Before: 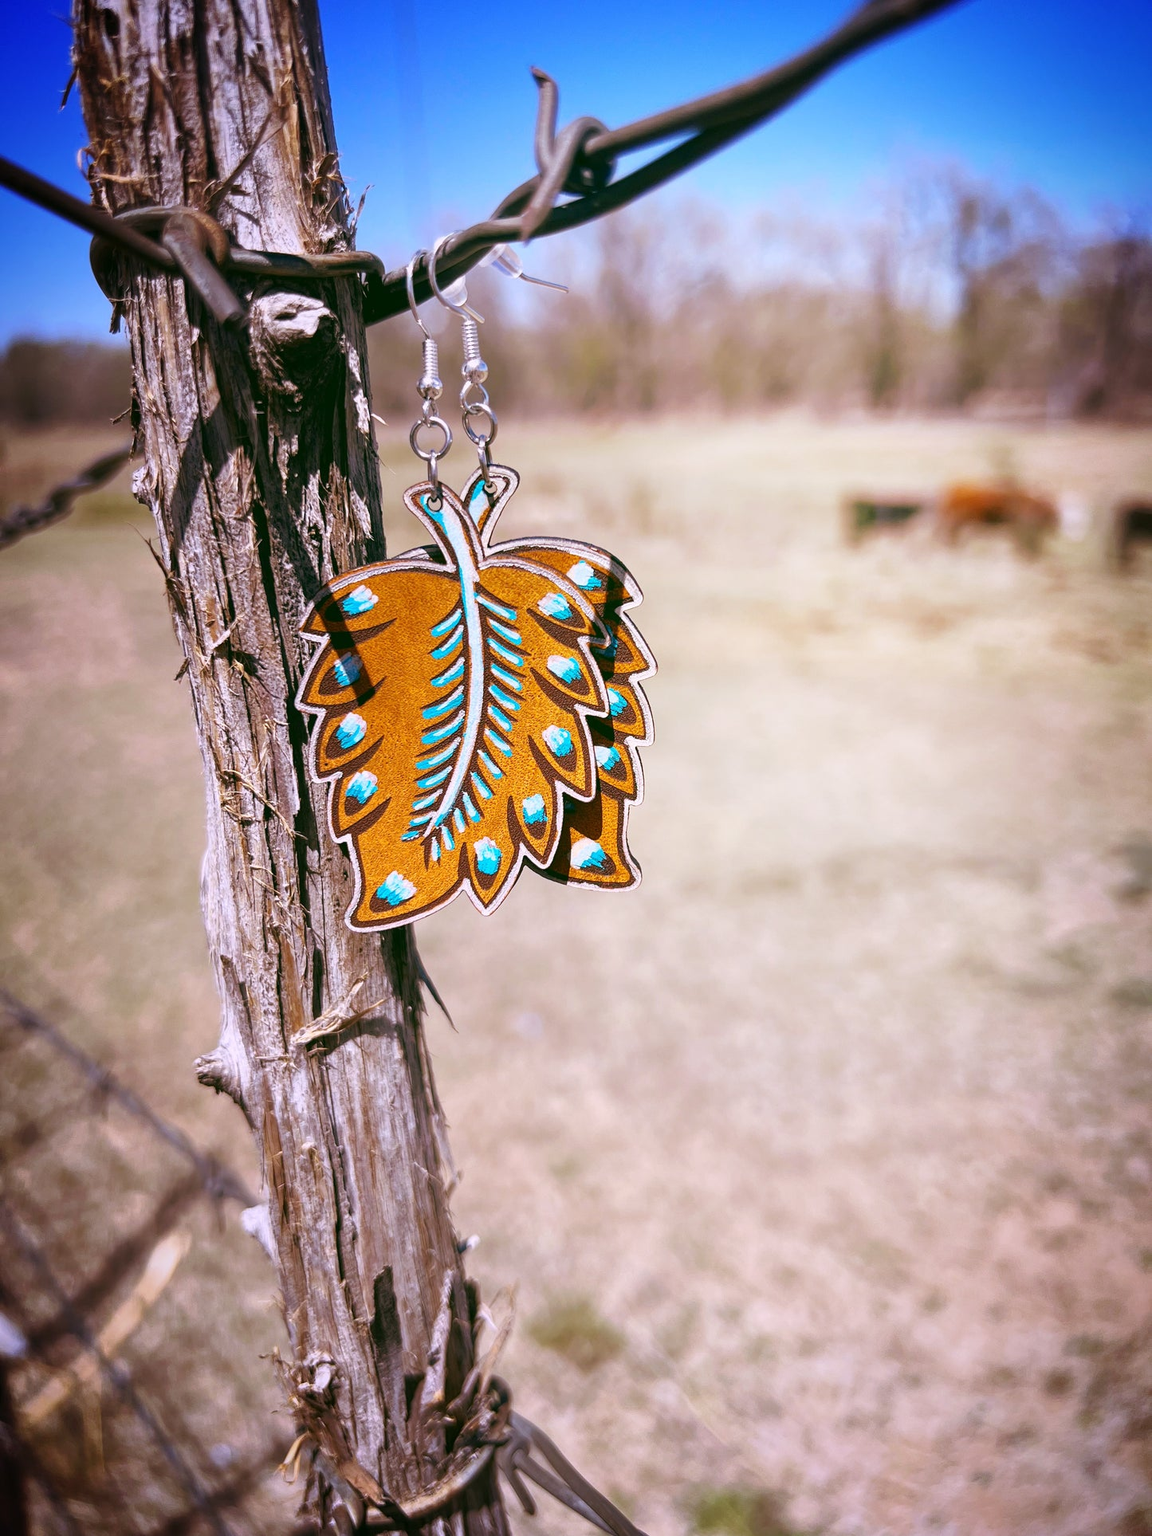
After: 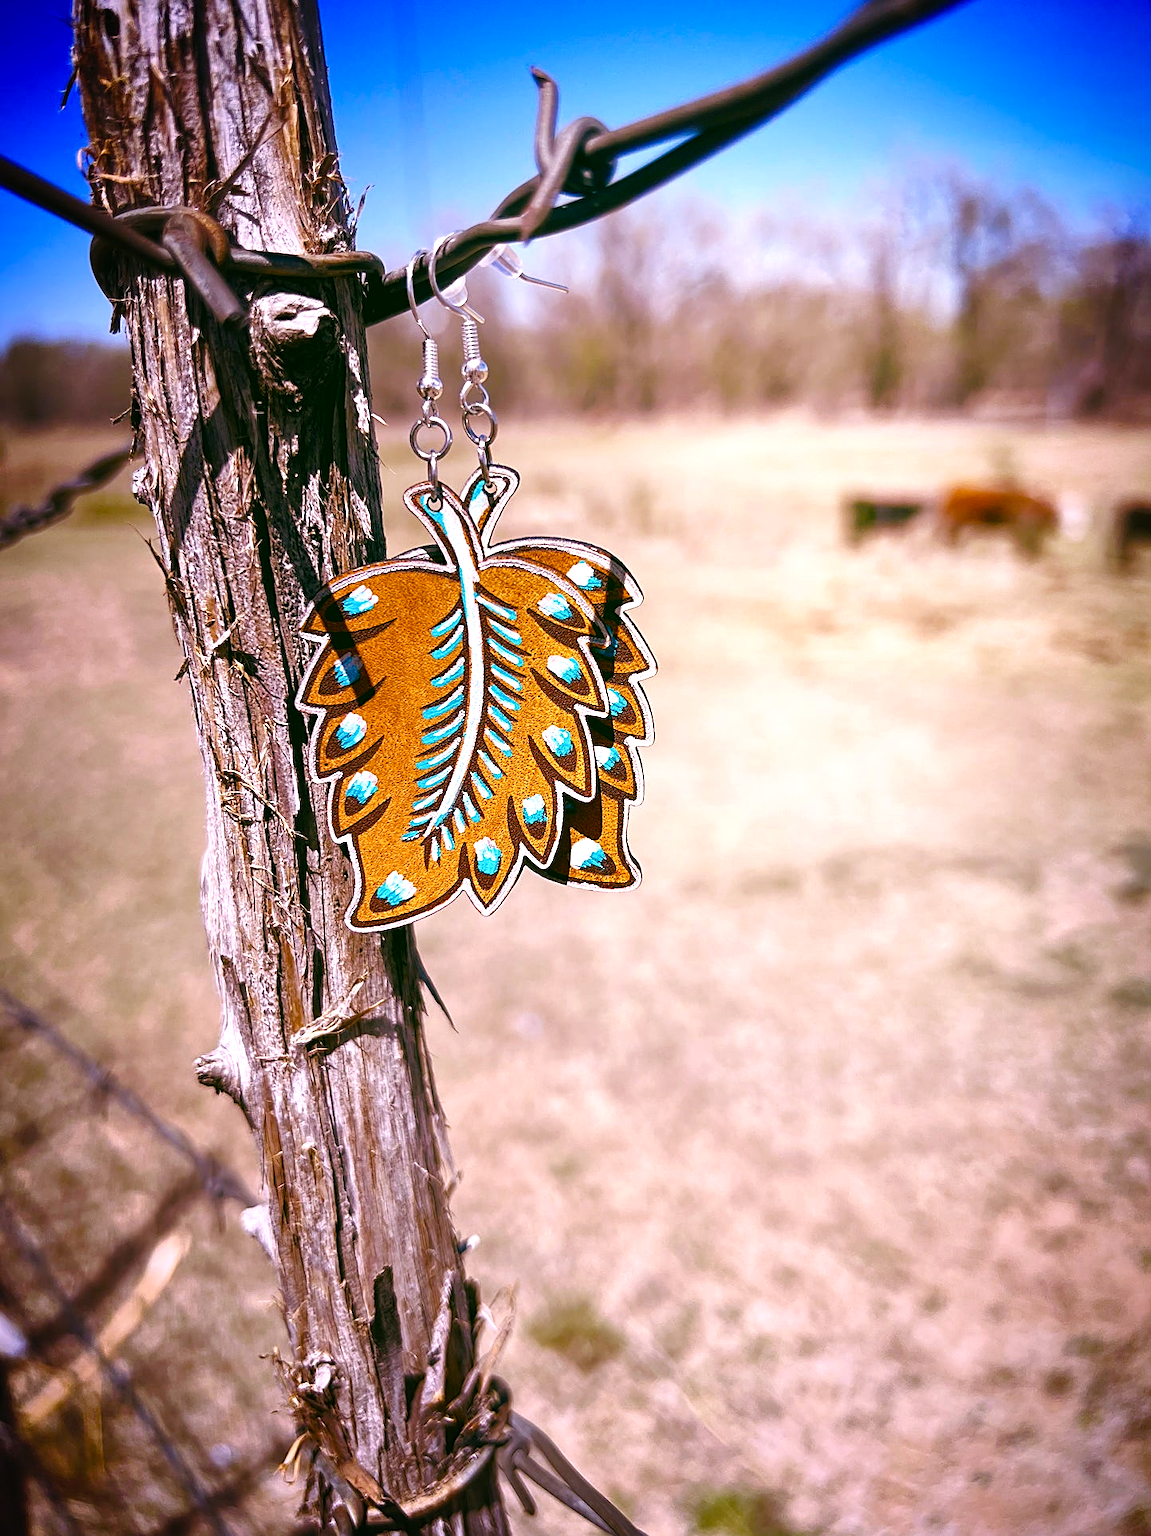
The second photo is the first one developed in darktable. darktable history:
shadows and highlights: shadows 32, highlights -32, soften with gaussian
sharpen: on, module defaults
color balance rgb: shadows lift › chroma 1%, shadows lift › hue 217.2°, power › hue 310.8°, highlights gain › chroma 2%, highlights gain › hue 44.4°, global offset › luminance 0.25%, global offset › hue 171.6°, perceptual saturation grading › global saturation 14.09%, perceptual saturation grading › highlights -30%, perceptual saturation grading › shadows 50.67%, global vibrance 25%, contrast 20%
